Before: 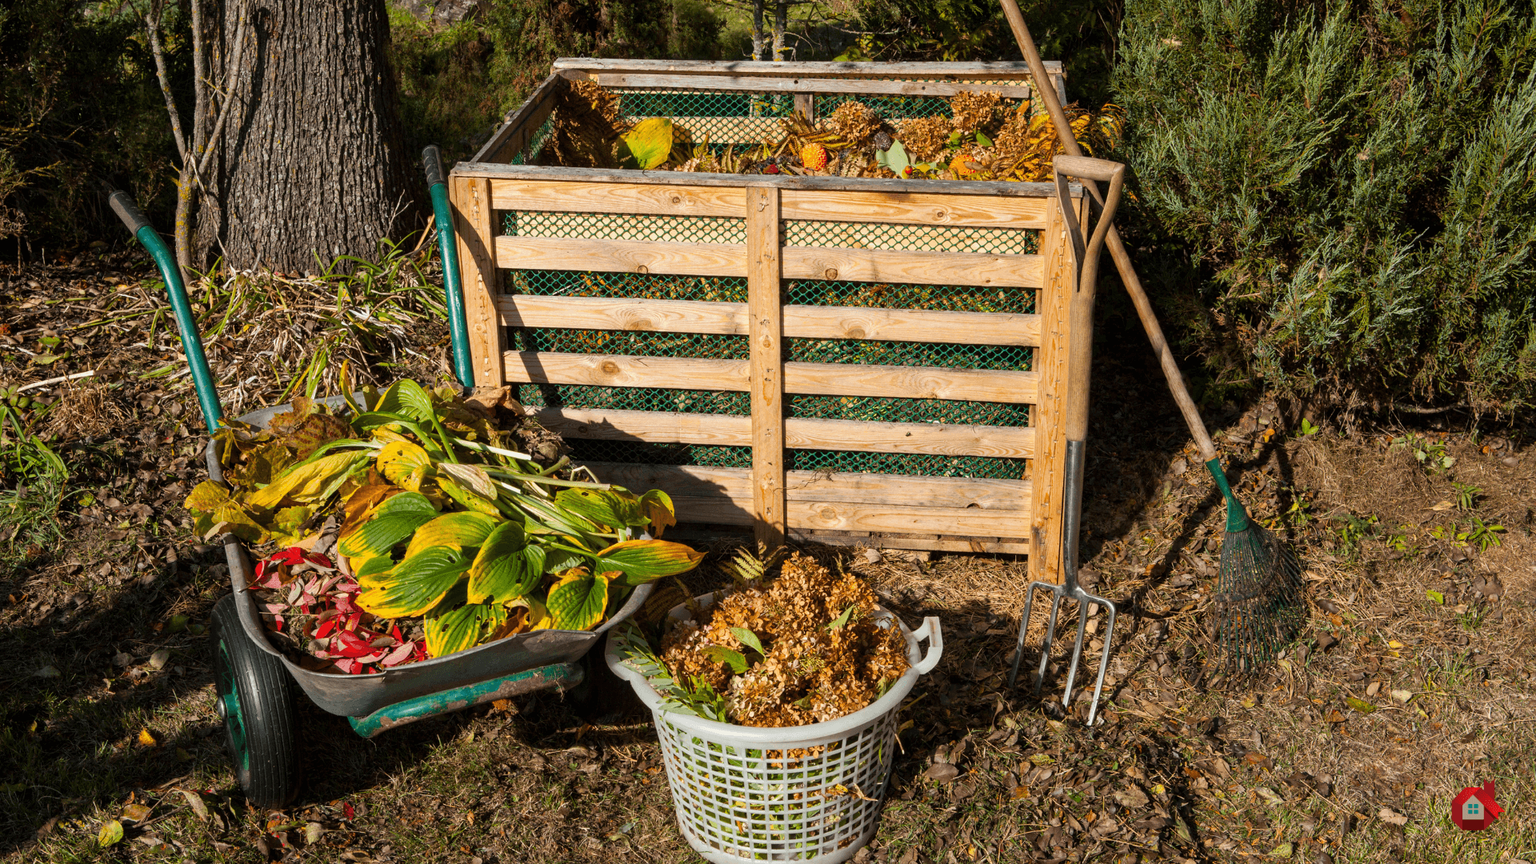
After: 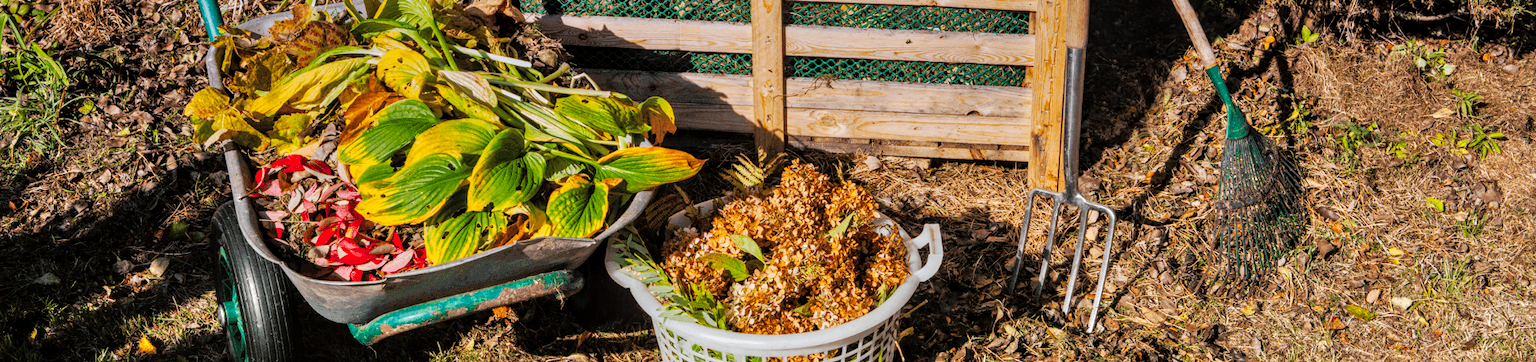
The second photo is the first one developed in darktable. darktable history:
graduated density: hue 238.83°, saturation 50%
tone curve: curves: ch0 [(0, 0) (0.003, 0.005) (0.011, 0.011) (0.025, 0.022) (0.044, 0.035) (0.069, 0.051) (0.1, 0.073) (0.136, 0.106) (0.177, 0.147) (0.224, 0.195) (0.277, 0.253) (0.335, 0.315) (0.399, 0.388) (0.468, 0.488) (0.543, 0.586) (0.623, 0.685) (0.709, 0.764) (0.801, 0.838) (0.898, 0.908) (1, 1)], preserve colors none
tone equalizer: -7 EV 0.15 EV, -6 EV 0.6 EV, -5 EV 1.15 EV, -4 EV 1.33 EV, -3 EV 1.15 EV, -2 EV 0.6 EV, -1 EV 0.15 EV, mask exposure compensation -0.5 EV
local contrast: on, module defaults
crop: top 45.551%, bottom 12.262%
